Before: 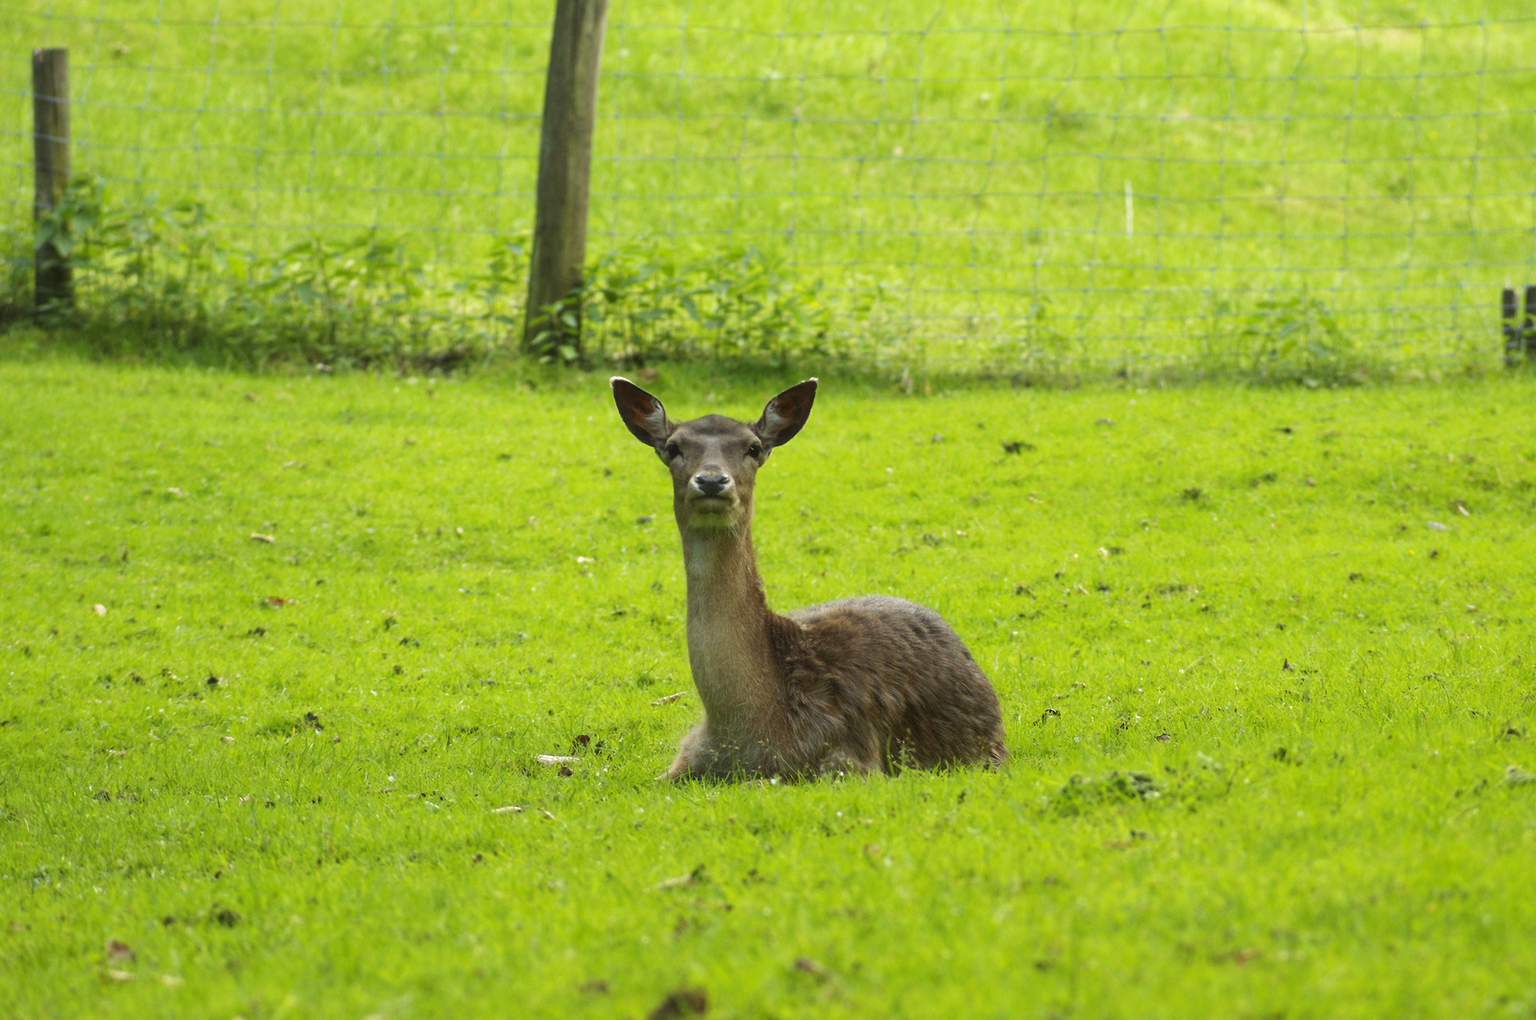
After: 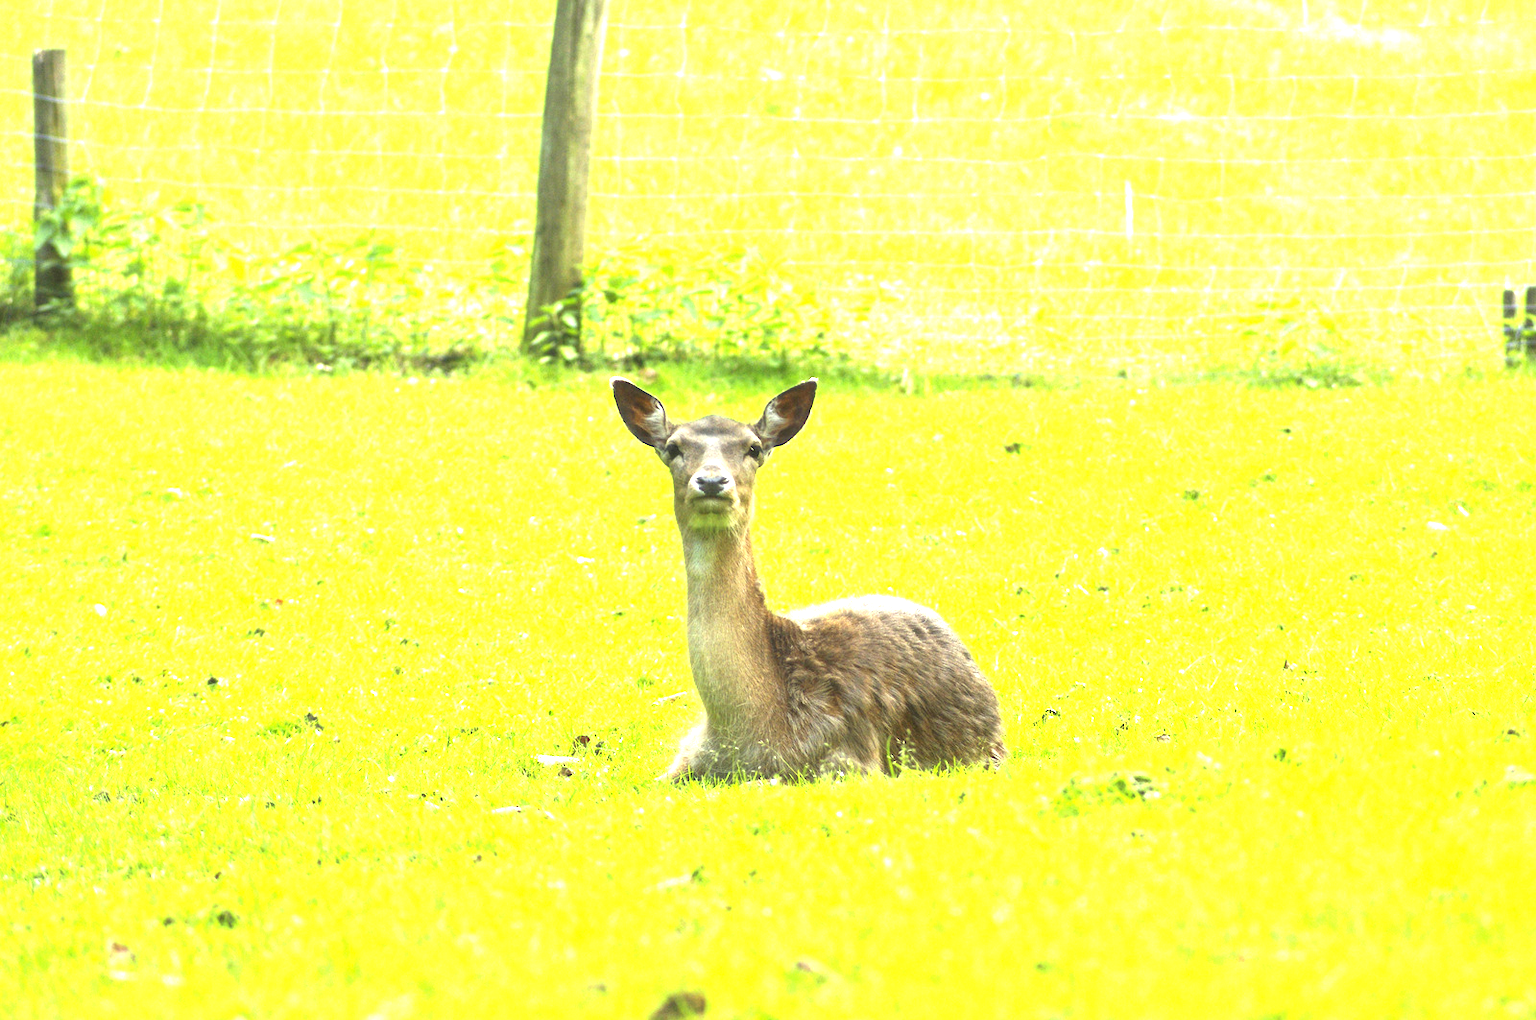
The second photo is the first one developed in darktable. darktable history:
exposure: black level correction 0, exposure 1.996 EV, compensate exposure bias true, compensate highlight preservation false
